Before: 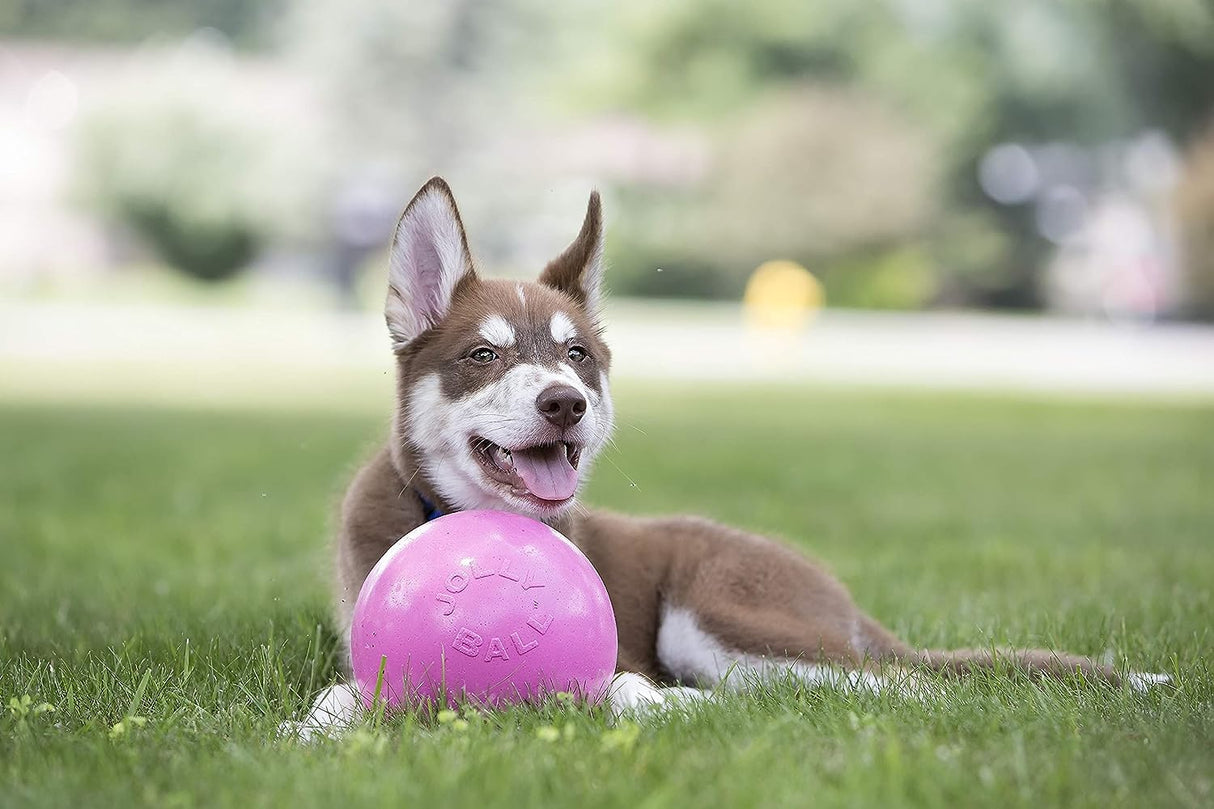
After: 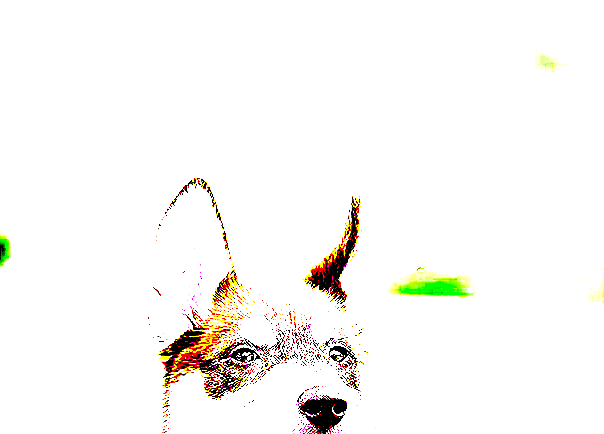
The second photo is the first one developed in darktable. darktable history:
exposure: black level correction 0.099, exposure 3.08 EV, compensate highlight preservation false
sharpen: on, module defaults
tone equalizer: on, module defaults
crop: left 19.767%, right 30.462%, bottom 46.326%
